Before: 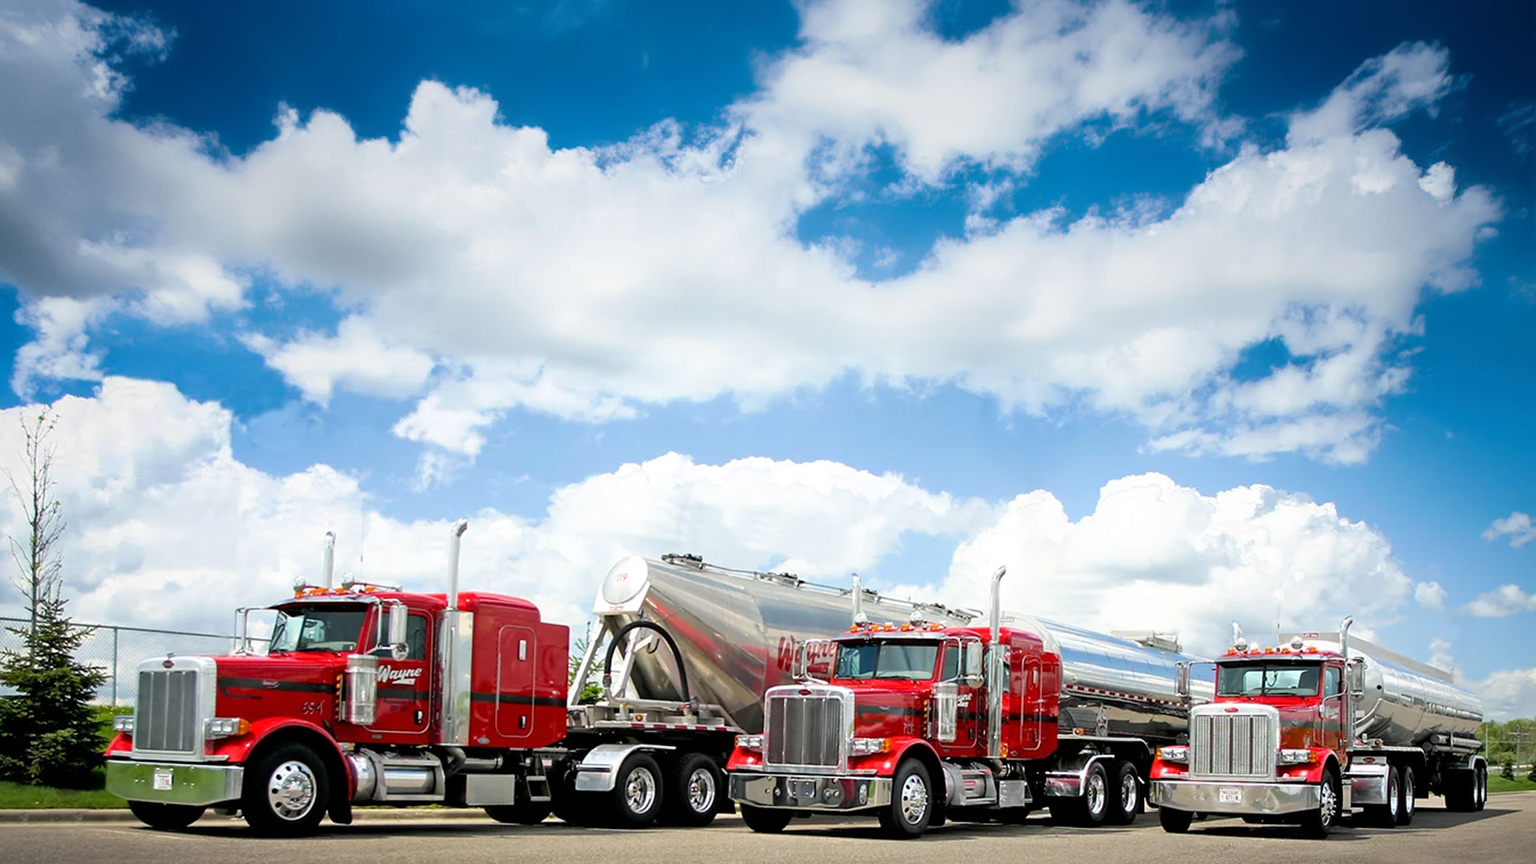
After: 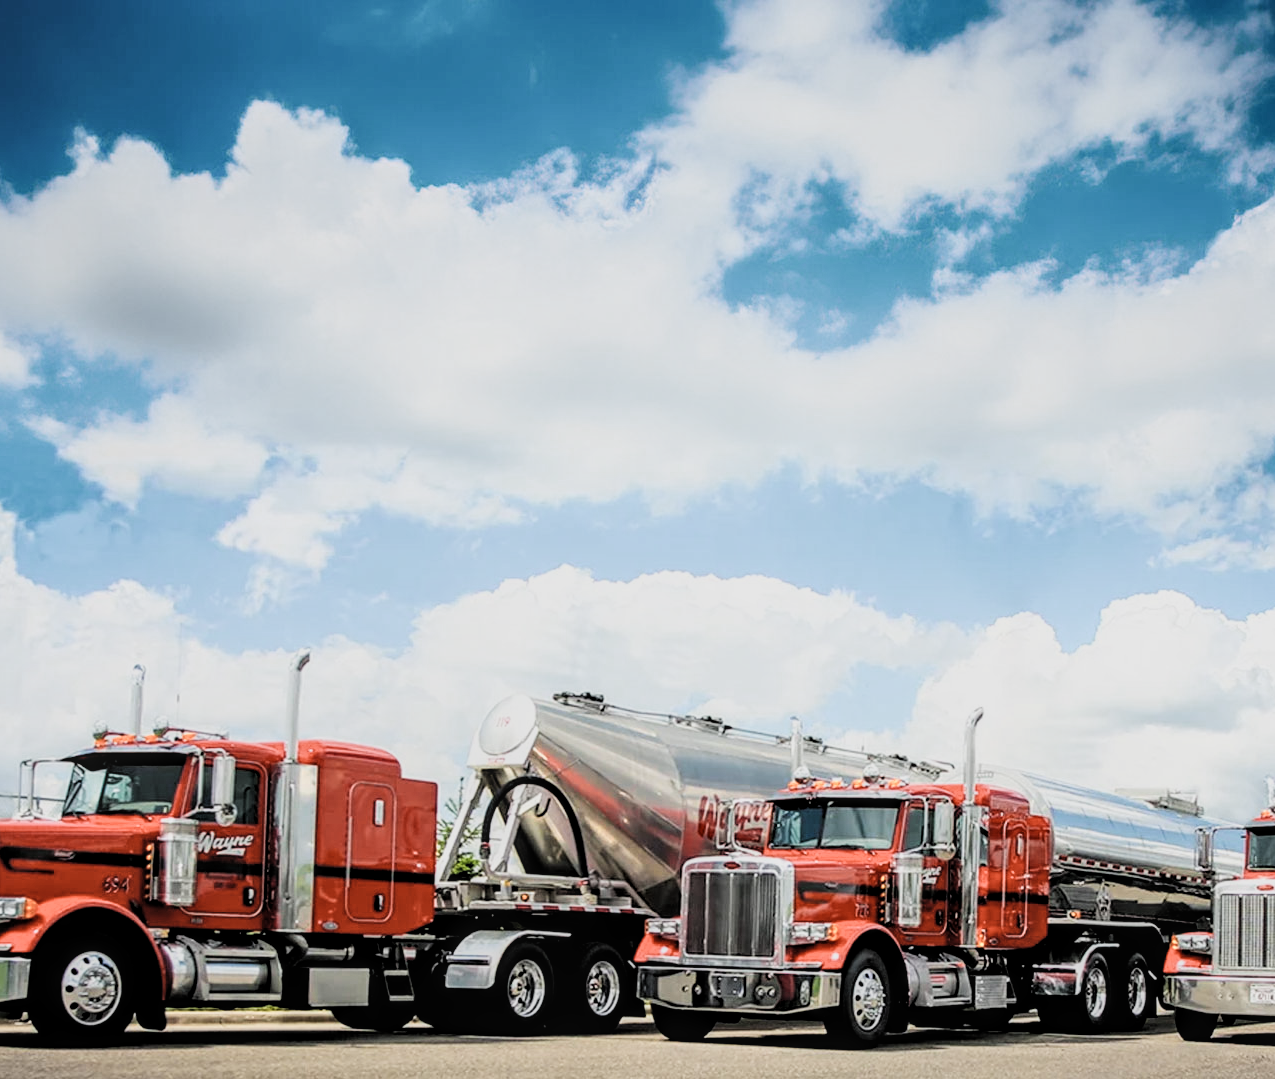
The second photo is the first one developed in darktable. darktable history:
crop and rotate: left 14.316%, right 19.253%
local contrast: on, module defaults
filmic rgb: black relative exposure -5.01 EV, white relative exposure 3.97 EV, hardness 2.9, contrast 1.296, color science v4 (2020)
color zones: curves: ch0 [(0.018, 0.548) (0.224, 0.64) (0.425, 0.447) (0.675, 0.575) (0.732, 0.579)]; ch1 [(0.066, 0.487) (0.25, 0.5) (0.404, 0.43) (0.75, 0.421) (0.956, 0.421)]; ch2 [(0.044, 0.561) (0.215, 0.465) (0.399, 0.544) (0.465, 0.548) (0.614, 0.447) (0.724, 0.43) (0.882, 0.623) (0.956, 0.632)]
